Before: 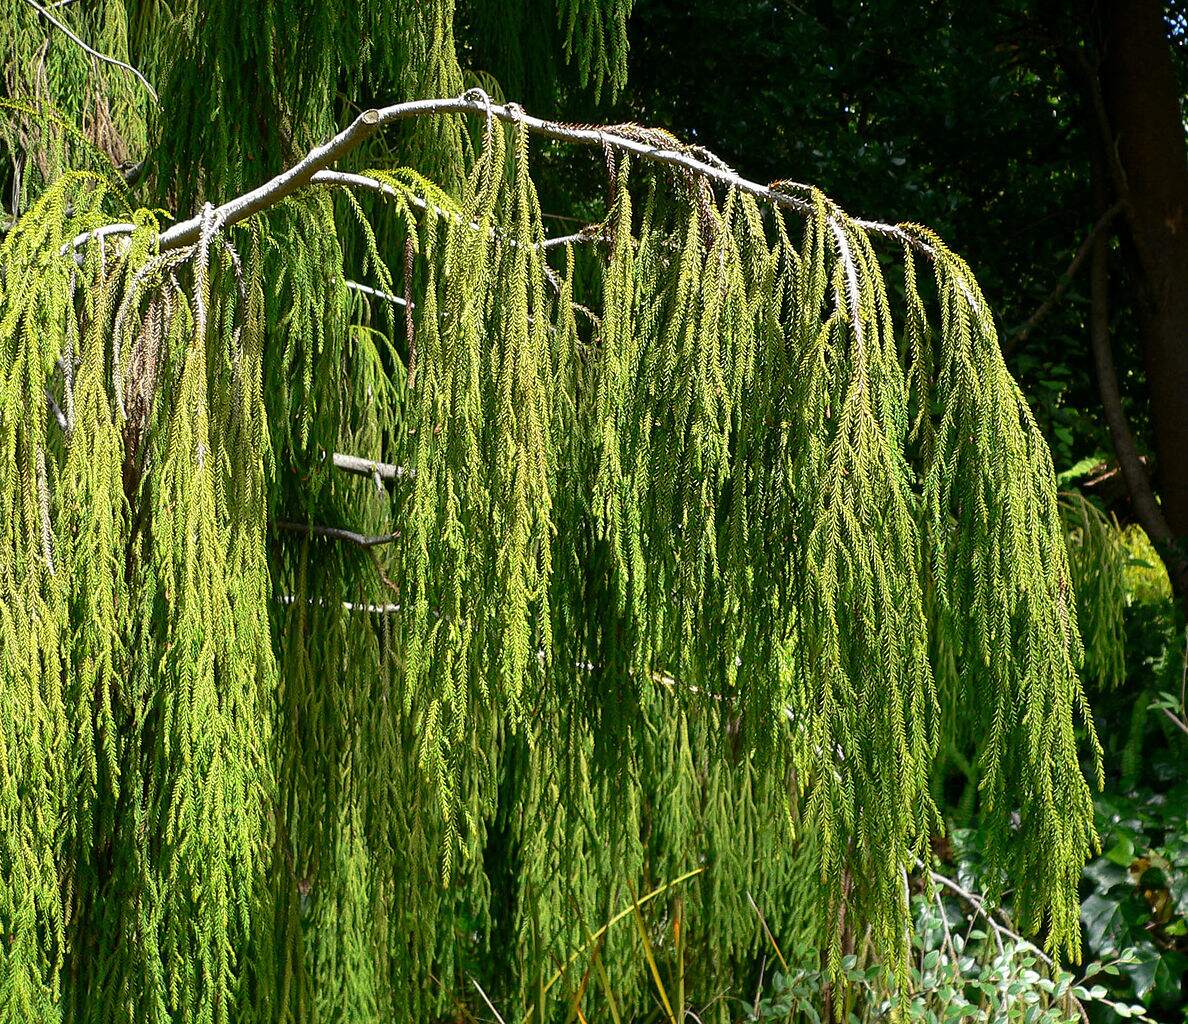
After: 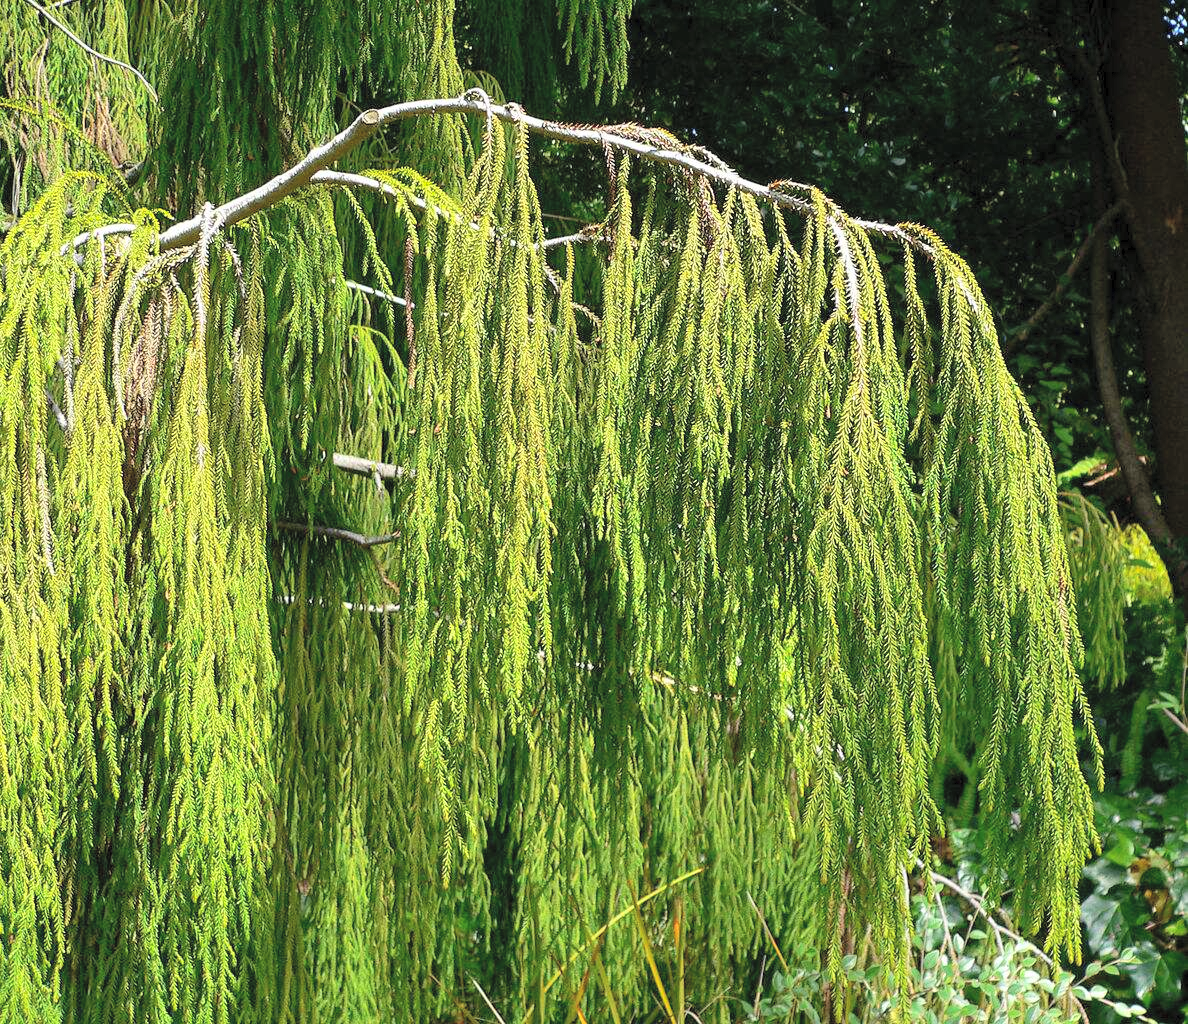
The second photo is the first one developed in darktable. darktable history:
exposure: compensate exposure bias true, compensate highlight preservation false
contrast brightness saturation: contrast 0.095, brightness 0.32, saturation 0.135
